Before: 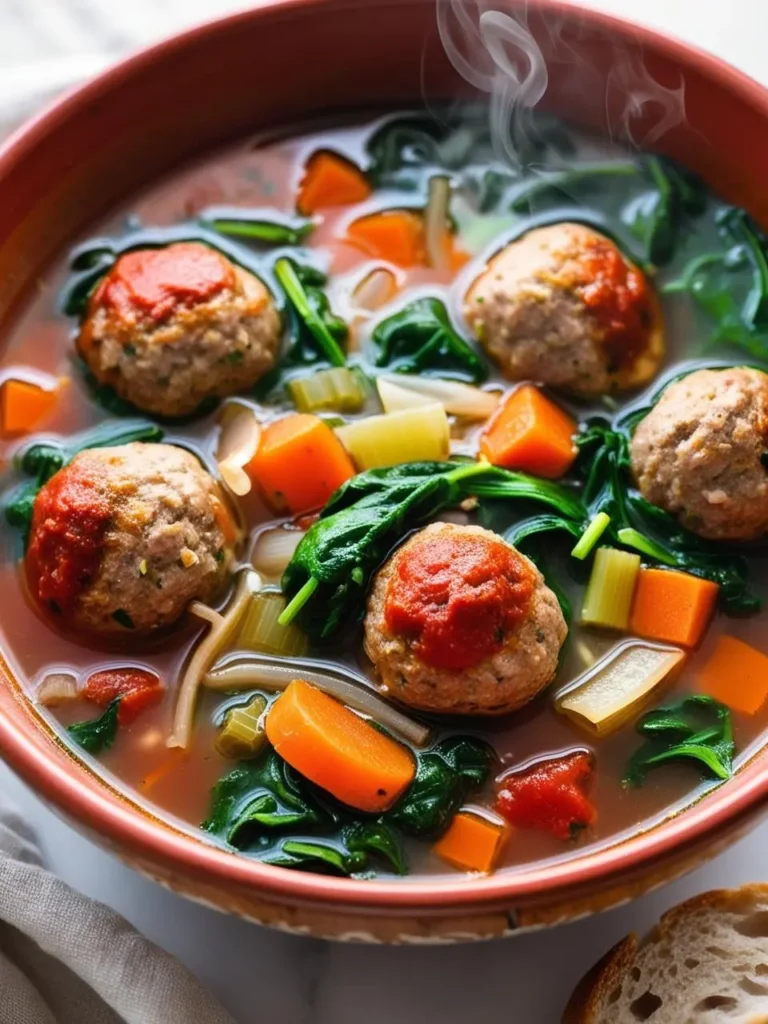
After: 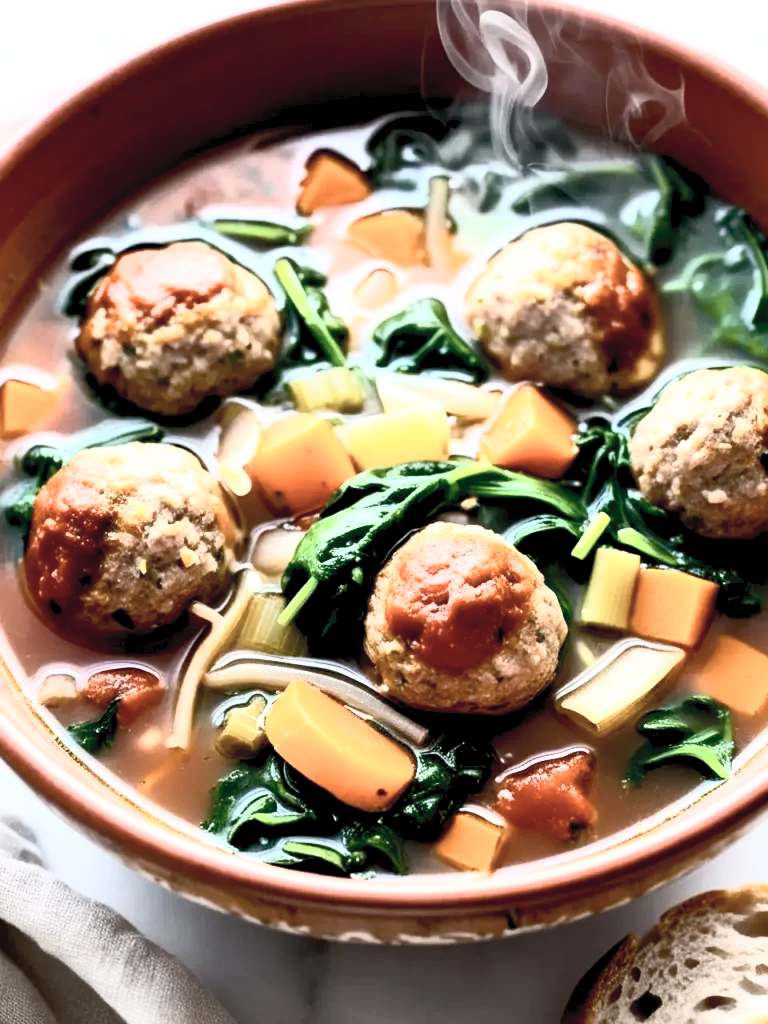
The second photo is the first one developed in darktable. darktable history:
base curve: curves: ch0 [(0.017, 0) (0.425, 0.441) (0.844, 0.933) (1, 1)], preserve colors none
contrast brightness saturation: contrast 0.57, brightness 0.57, saturation -0.34
exposure: exposure 0.207 EV, compensate highlight preservation false
